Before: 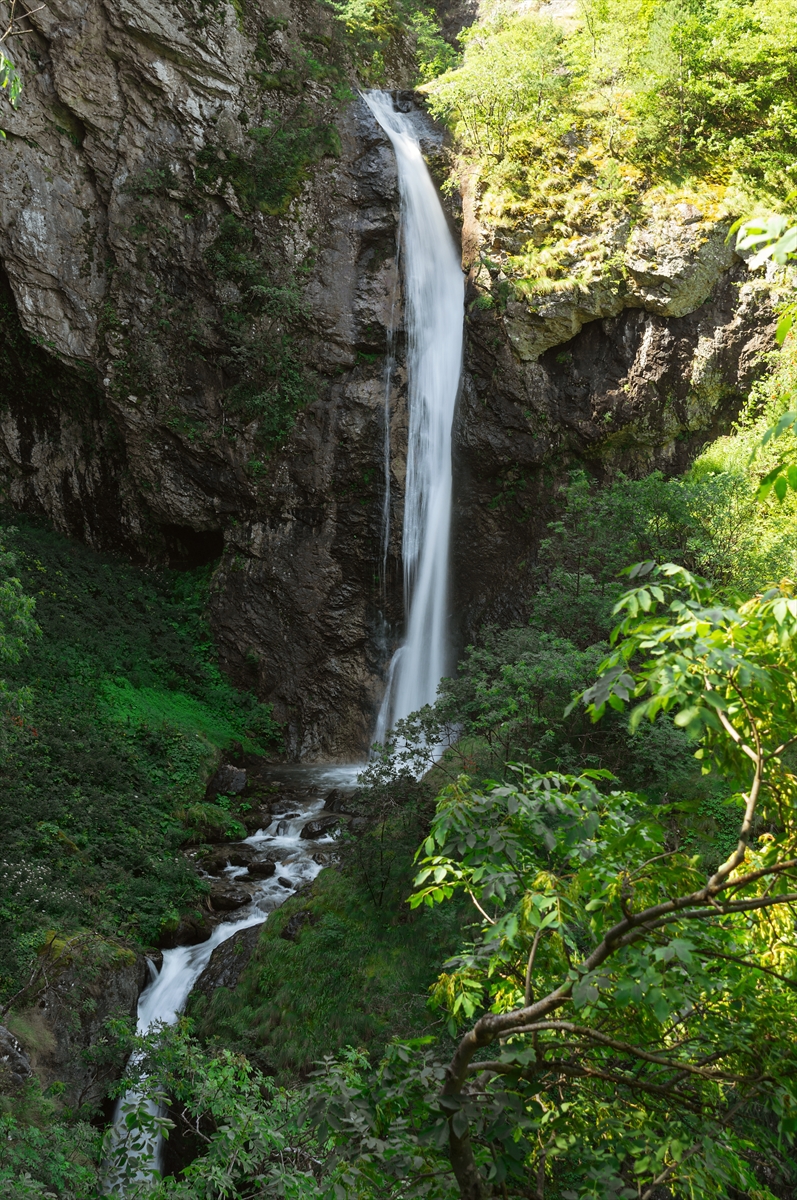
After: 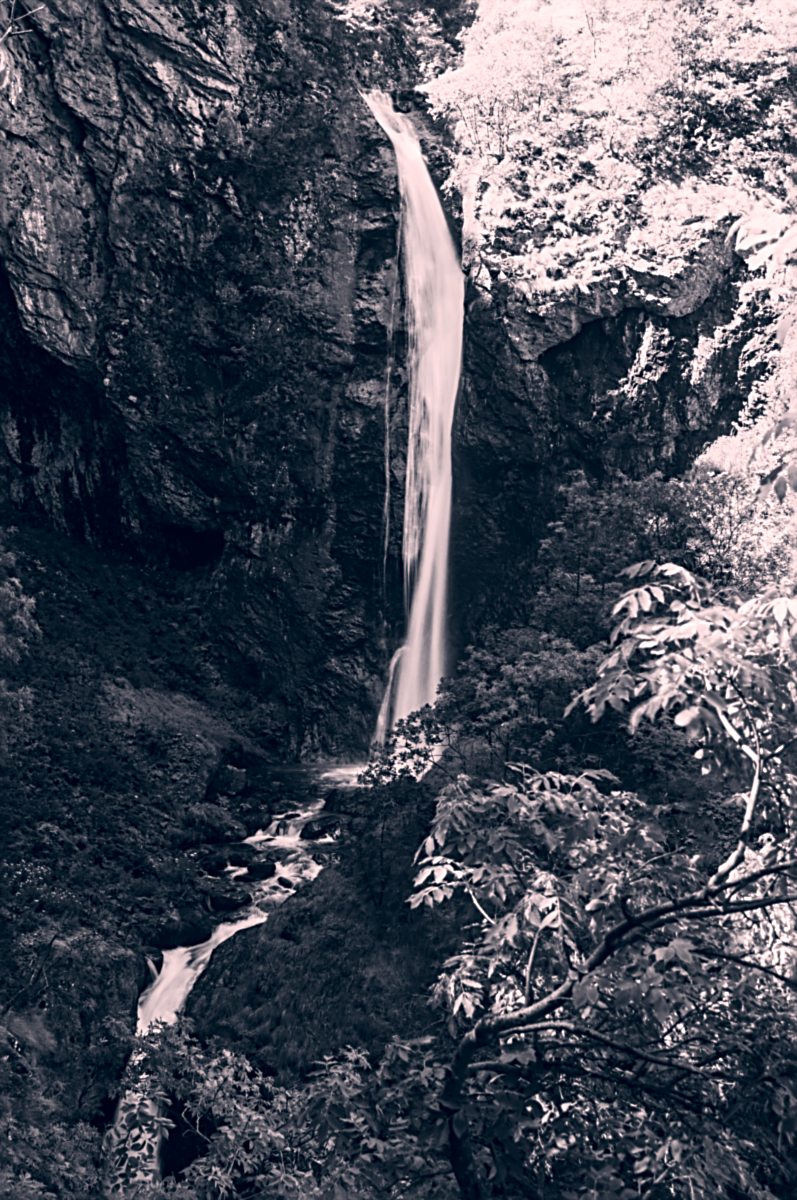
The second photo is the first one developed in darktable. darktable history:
color correction: highlights a* 14.46, highlights b* 5.85, shadows a* -5.53, shadows b* -15.24, saturation 0.85
lowpass: radius 0.76, contrast 1.56, saturation 0, unbound 0
sharpen: radius 2.584, amount 0.688
local contrast: on, module defaults
